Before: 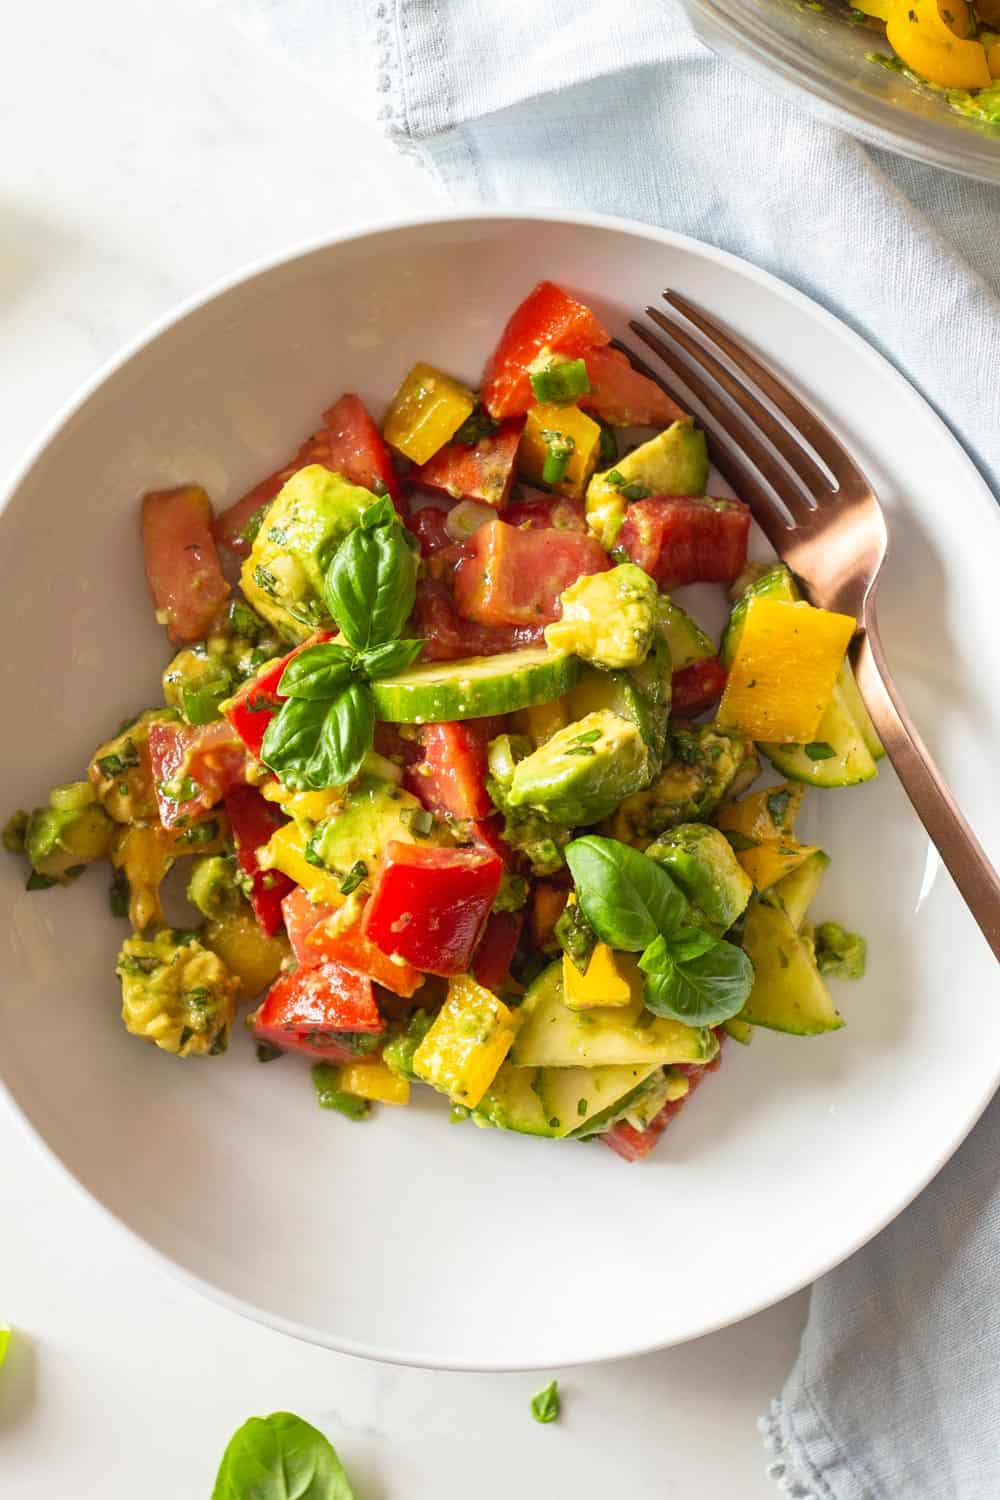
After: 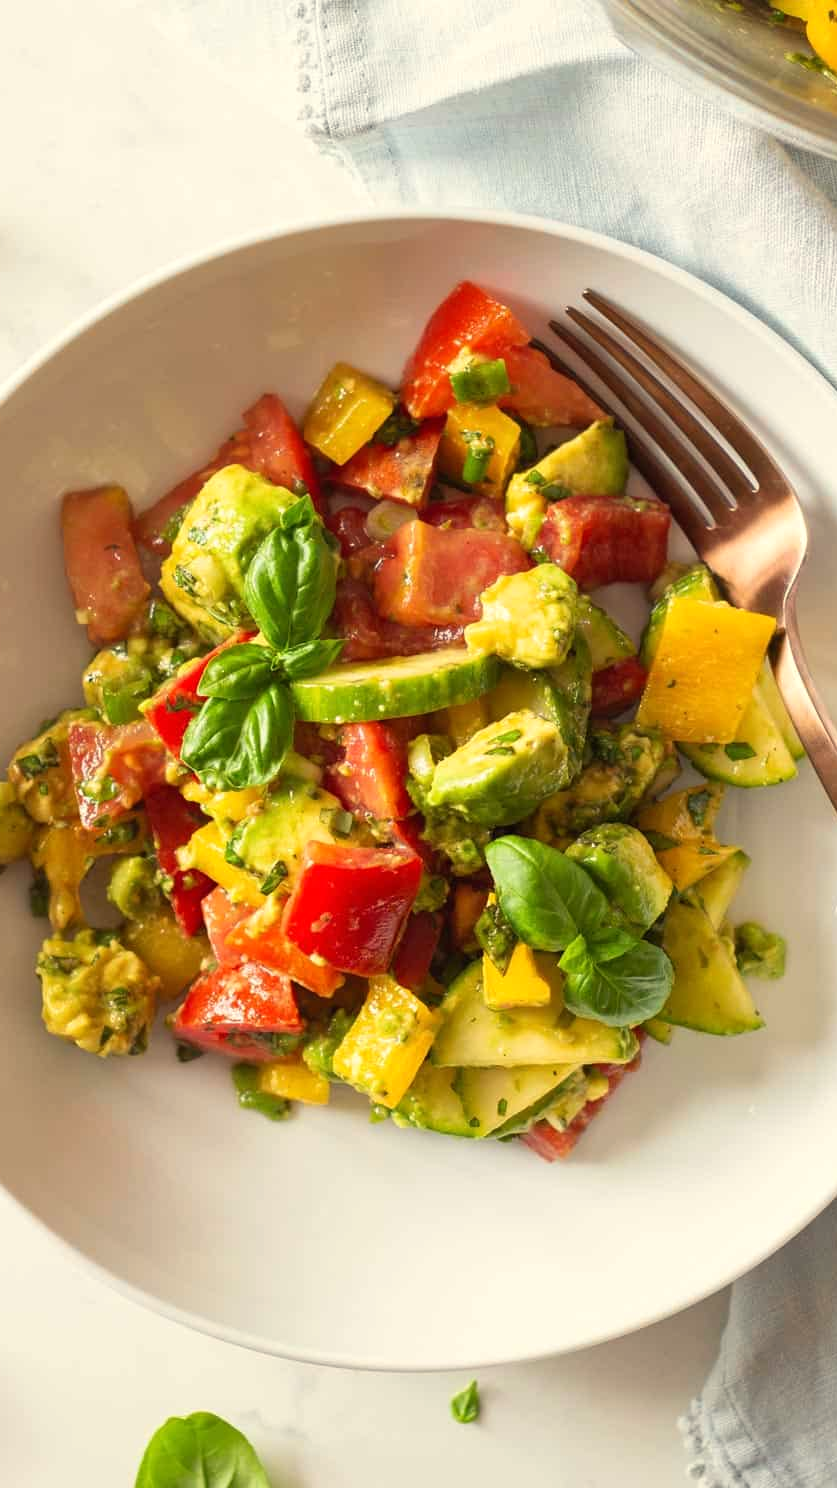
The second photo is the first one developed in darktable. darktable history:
crop: left 8.026%, right 7.374%
white balance: red 1.029, blue 0.92
